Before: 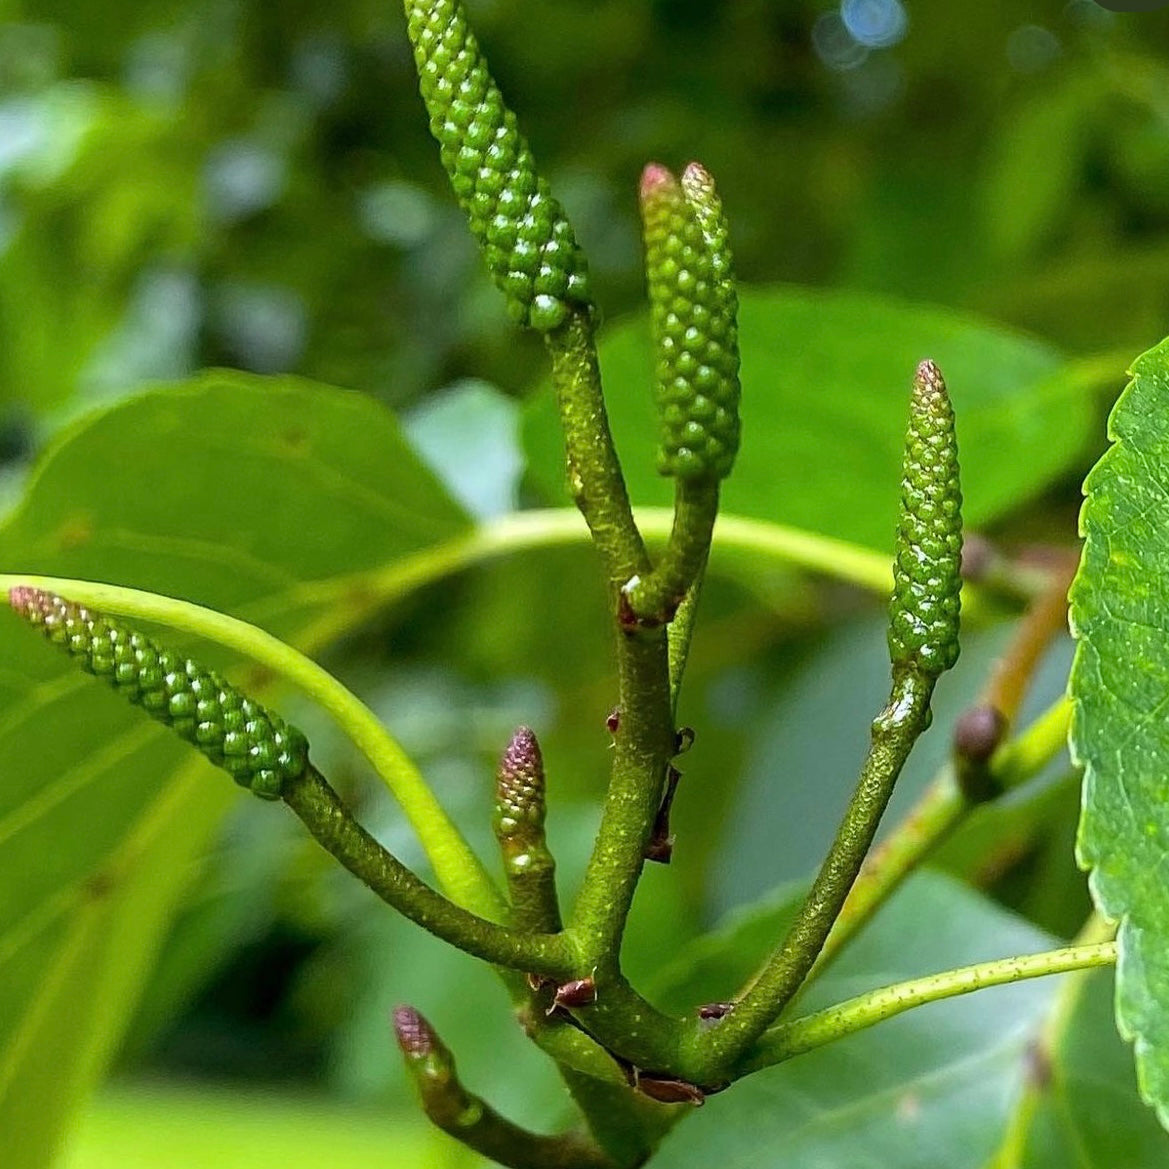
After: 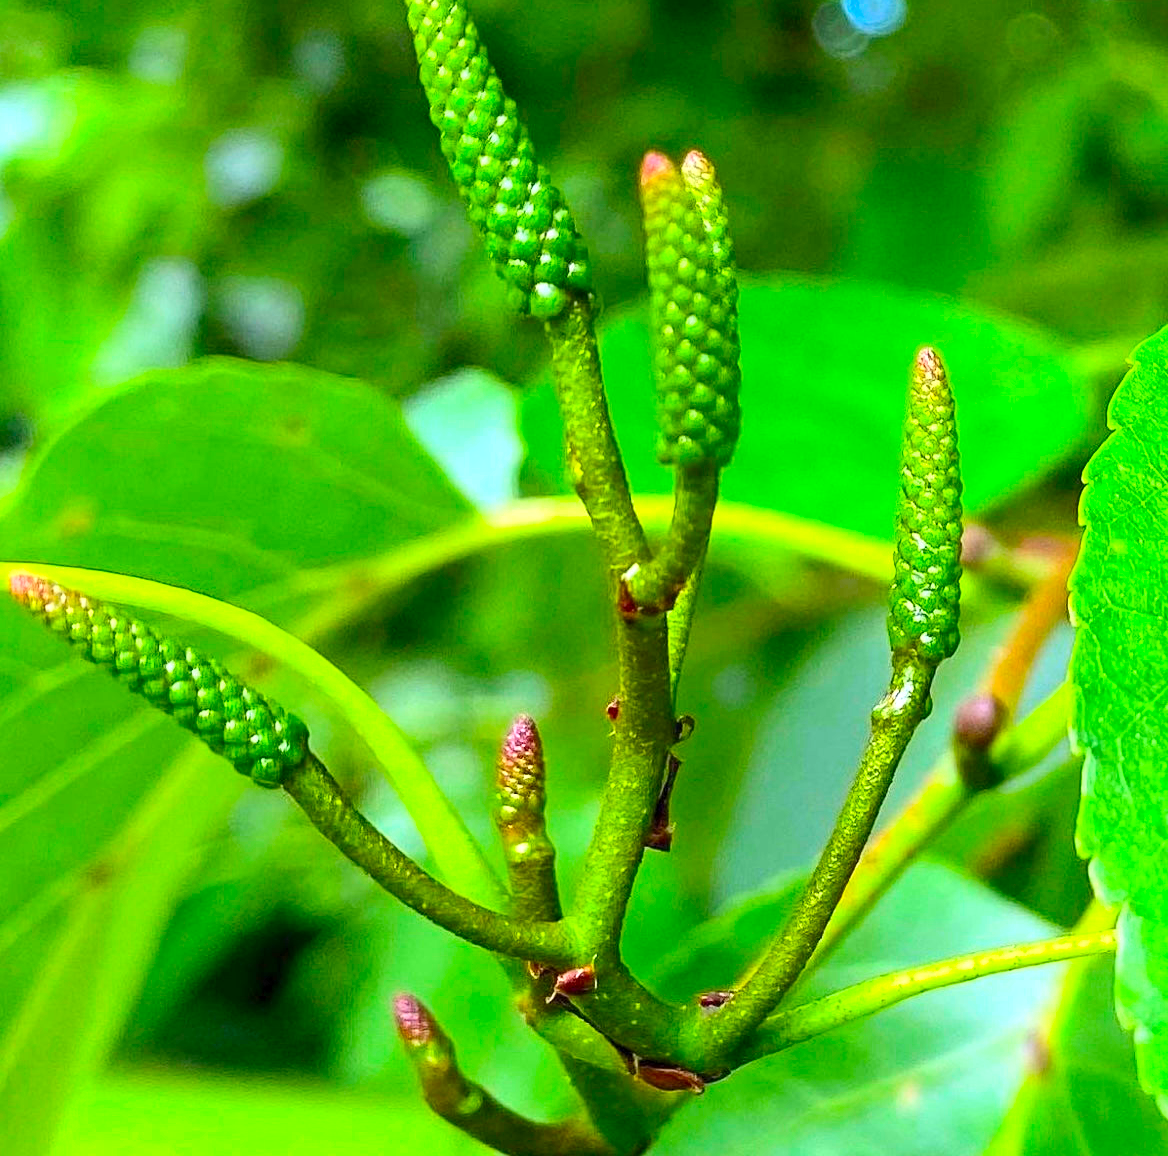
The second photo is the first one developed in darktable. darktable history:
crop: top 1.049%, right 0.001%
contrast brightness saturation: contrast 0.2, brightness 0.2, saturation 0.8
exposure: black level correction 0.001, exposure 0.5 EV, compensate exposure bias true, compensate highlight preservation false
